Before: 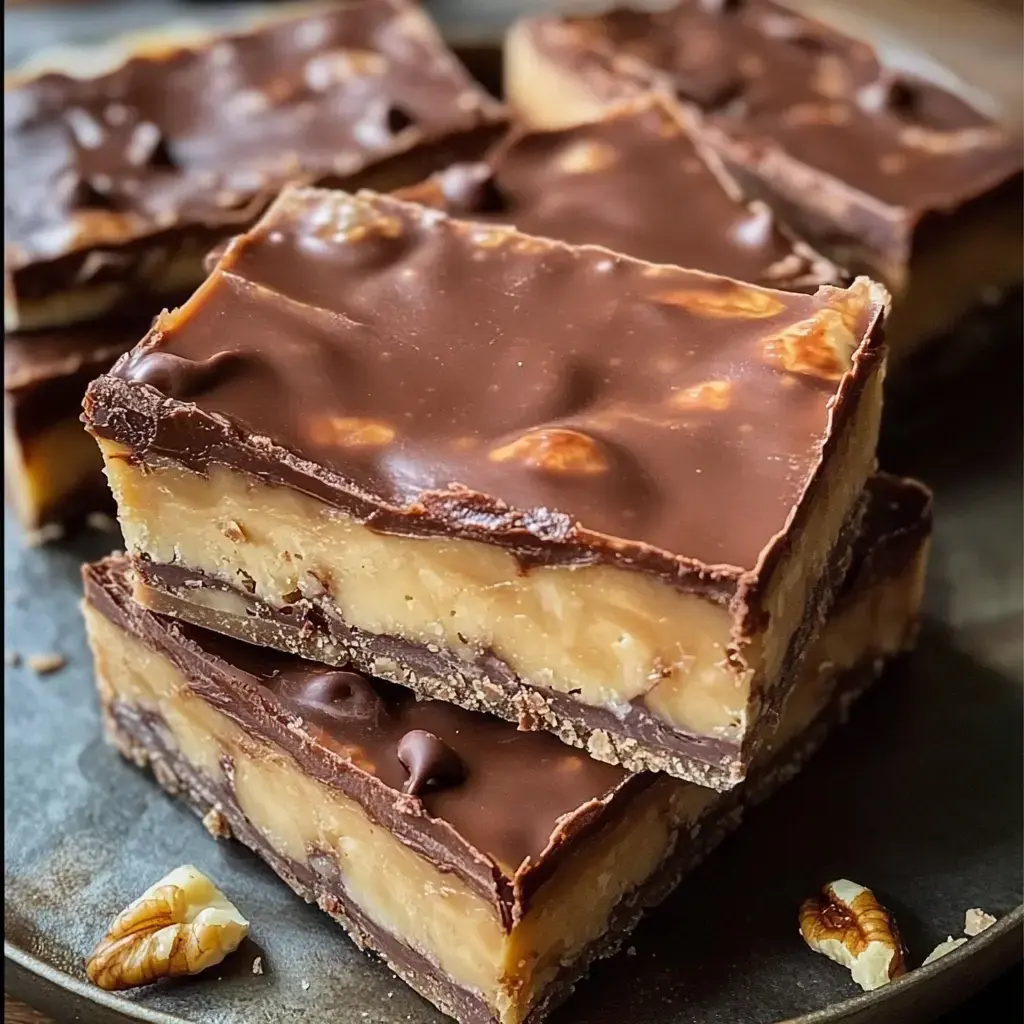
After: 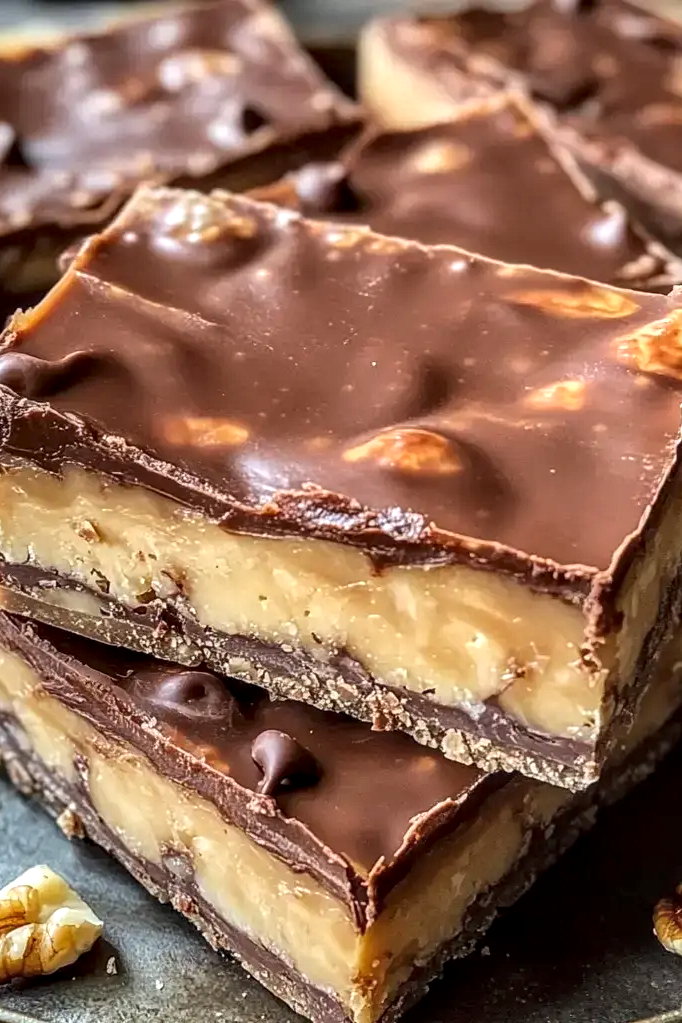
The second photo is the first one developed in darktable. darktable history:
crop and rotate: left 14.292%, right 19.041%
exposure: exposure 0.2 EV, compensate highlight preservation false
local contrast: highlights 61%, detail 143%, midtone range 0.428
